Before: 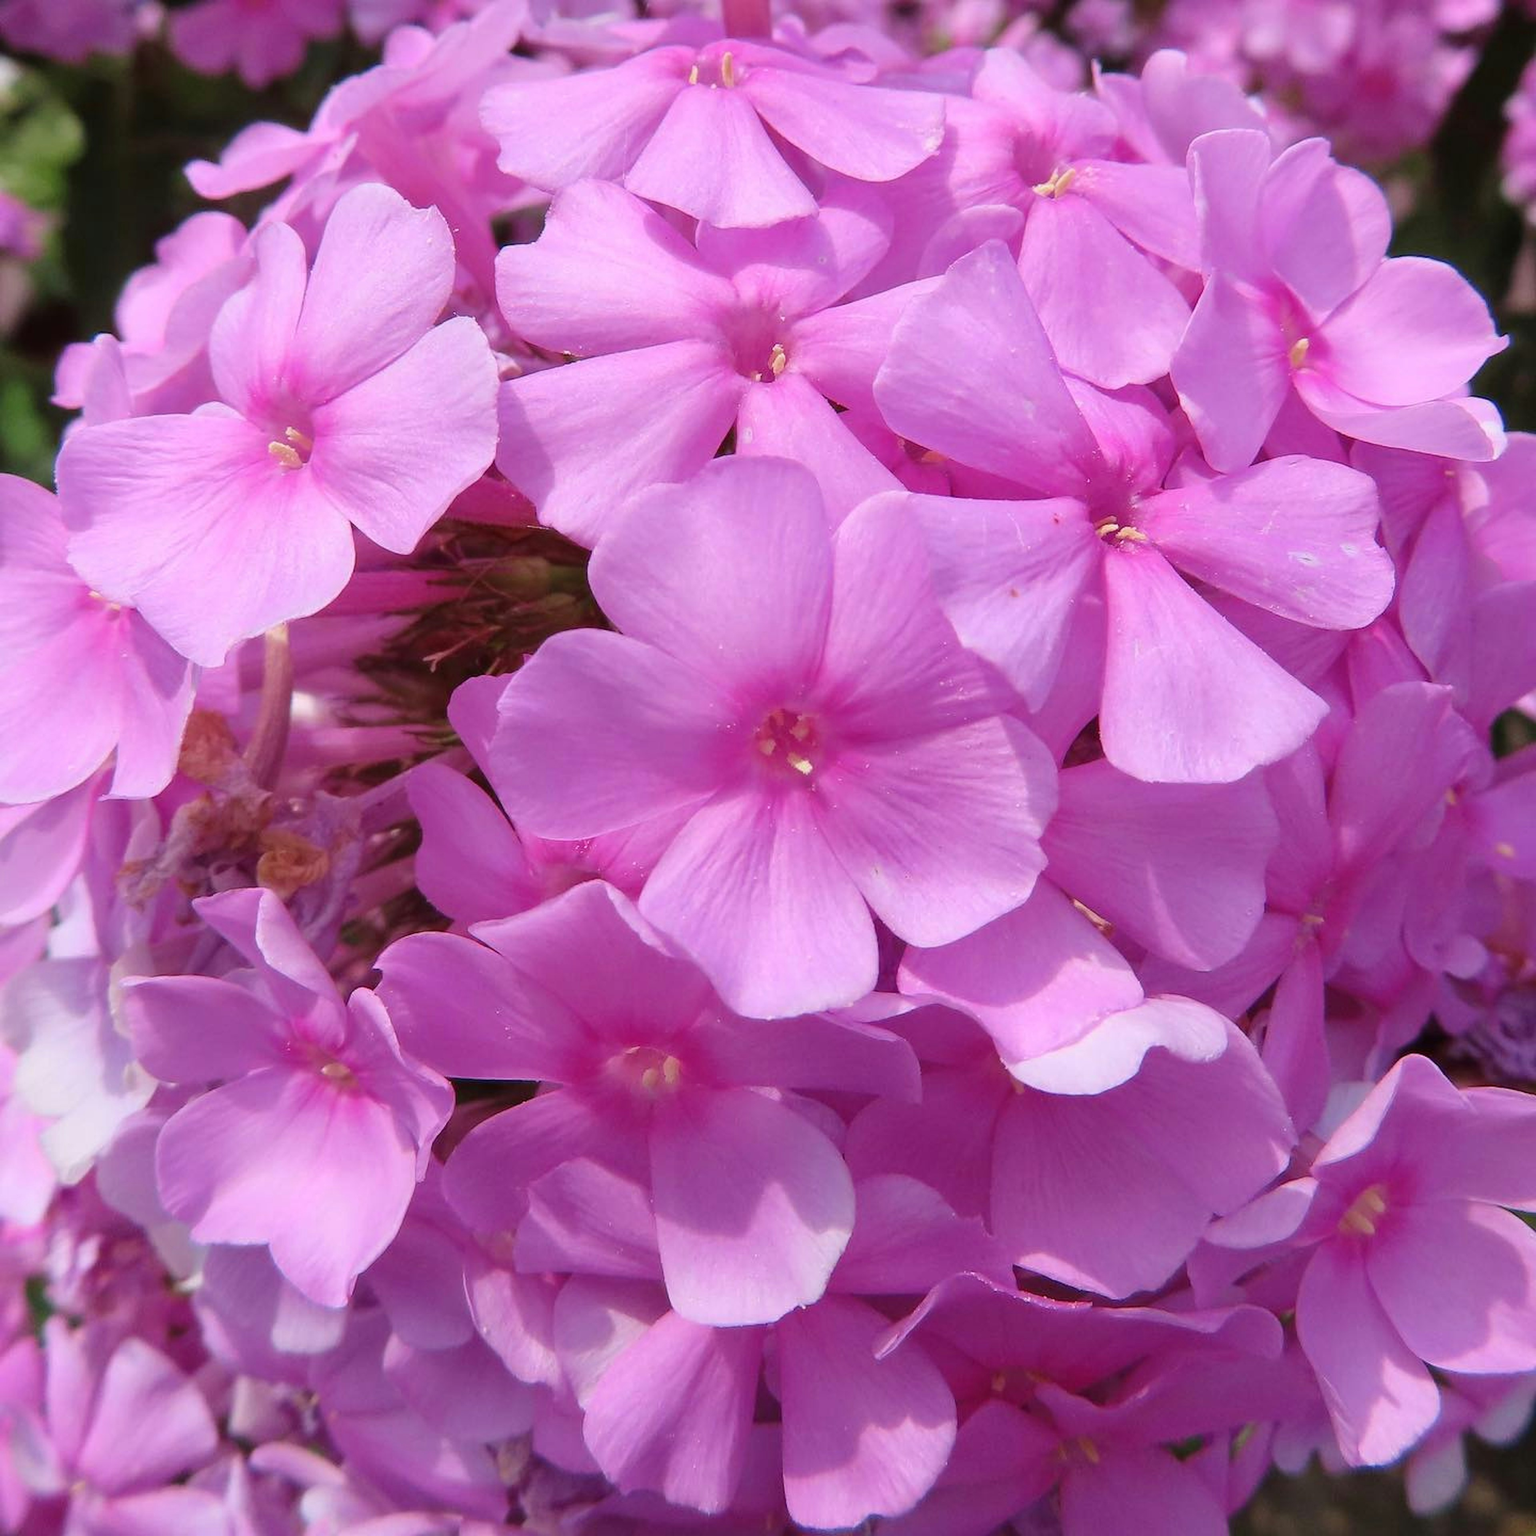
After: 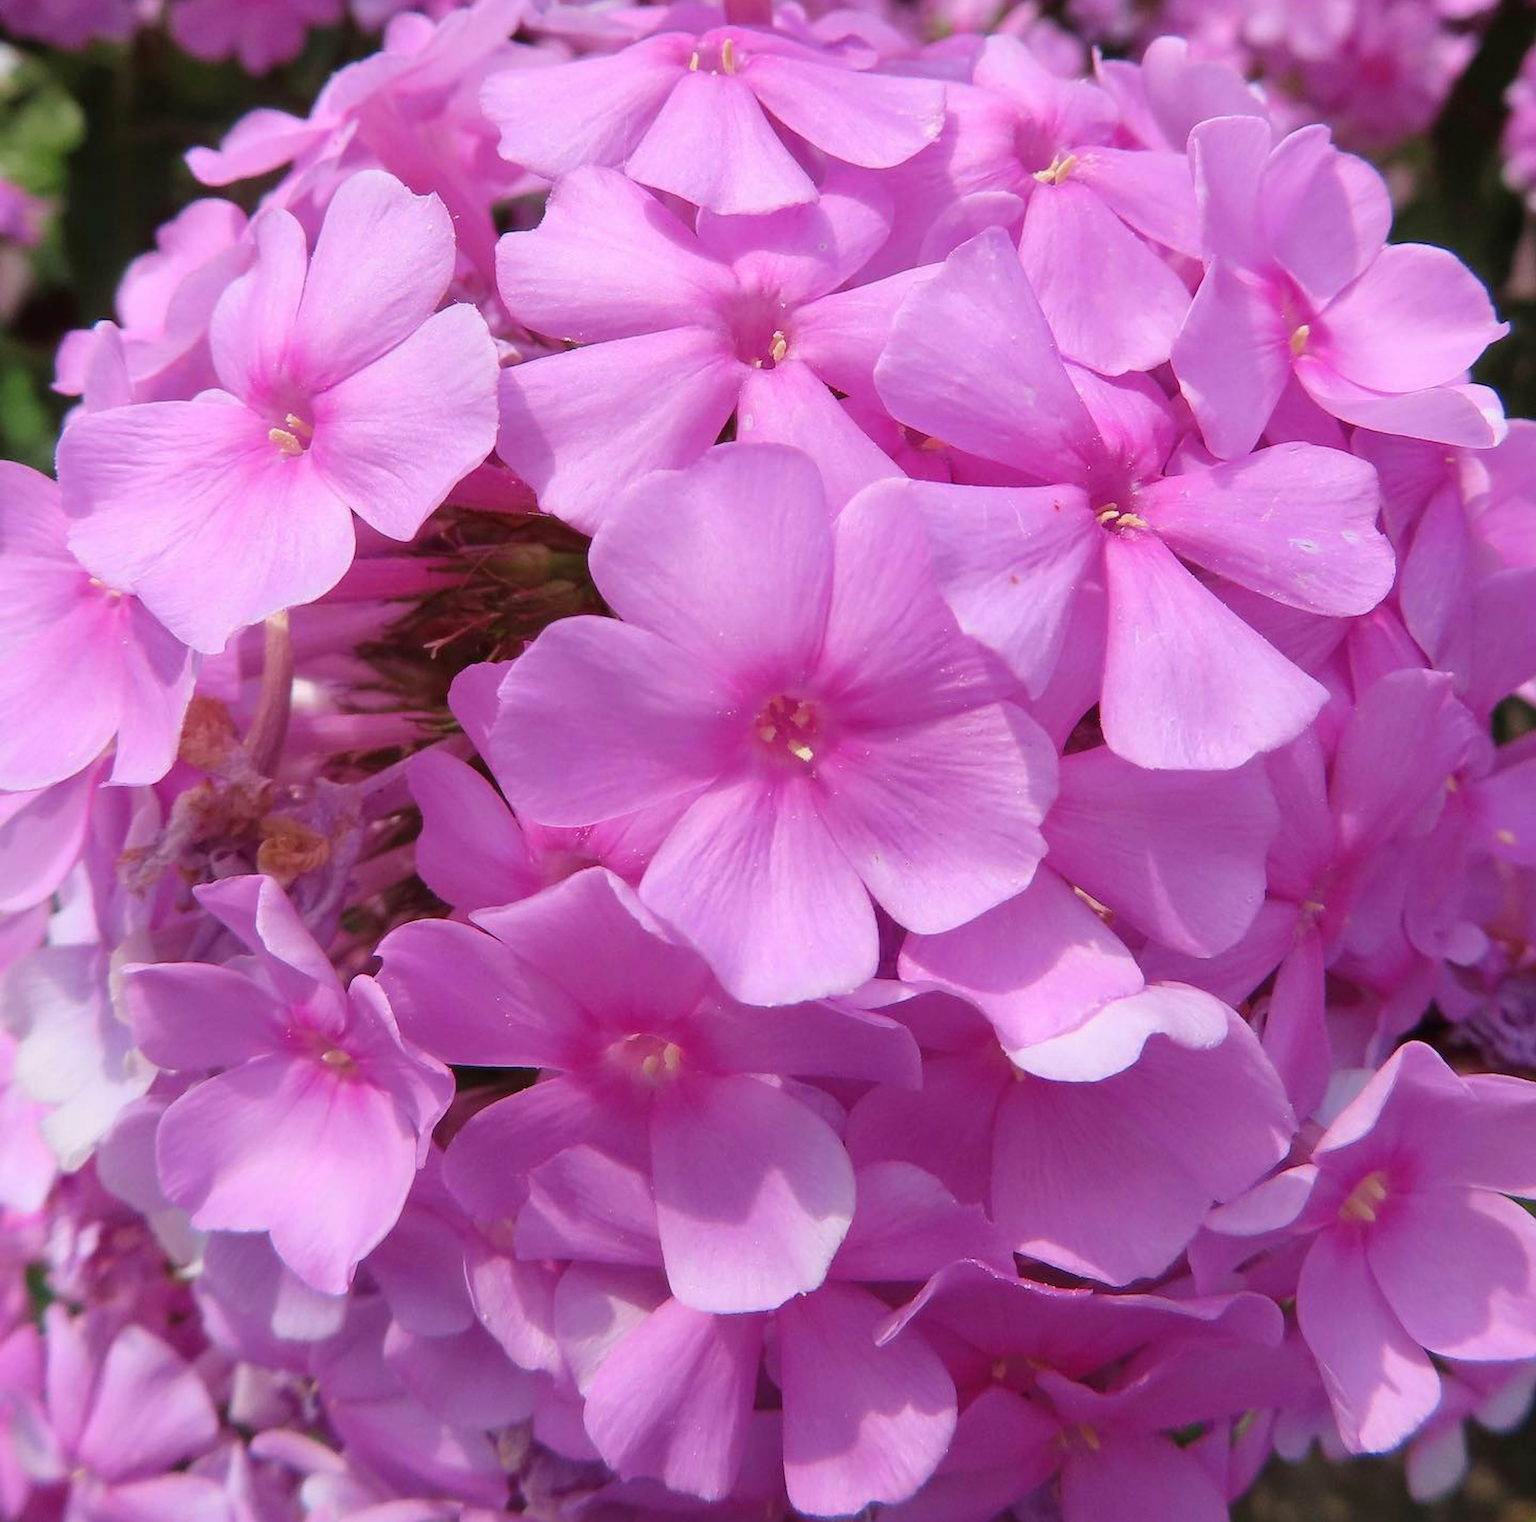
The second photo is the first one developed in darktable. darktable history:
color calibration: illuminant same as pipeline (D50), adaptation XYZ, x 0.346, y 0.358, temperature 5014.48 K
crop: top 0.909%, right 0.014%
